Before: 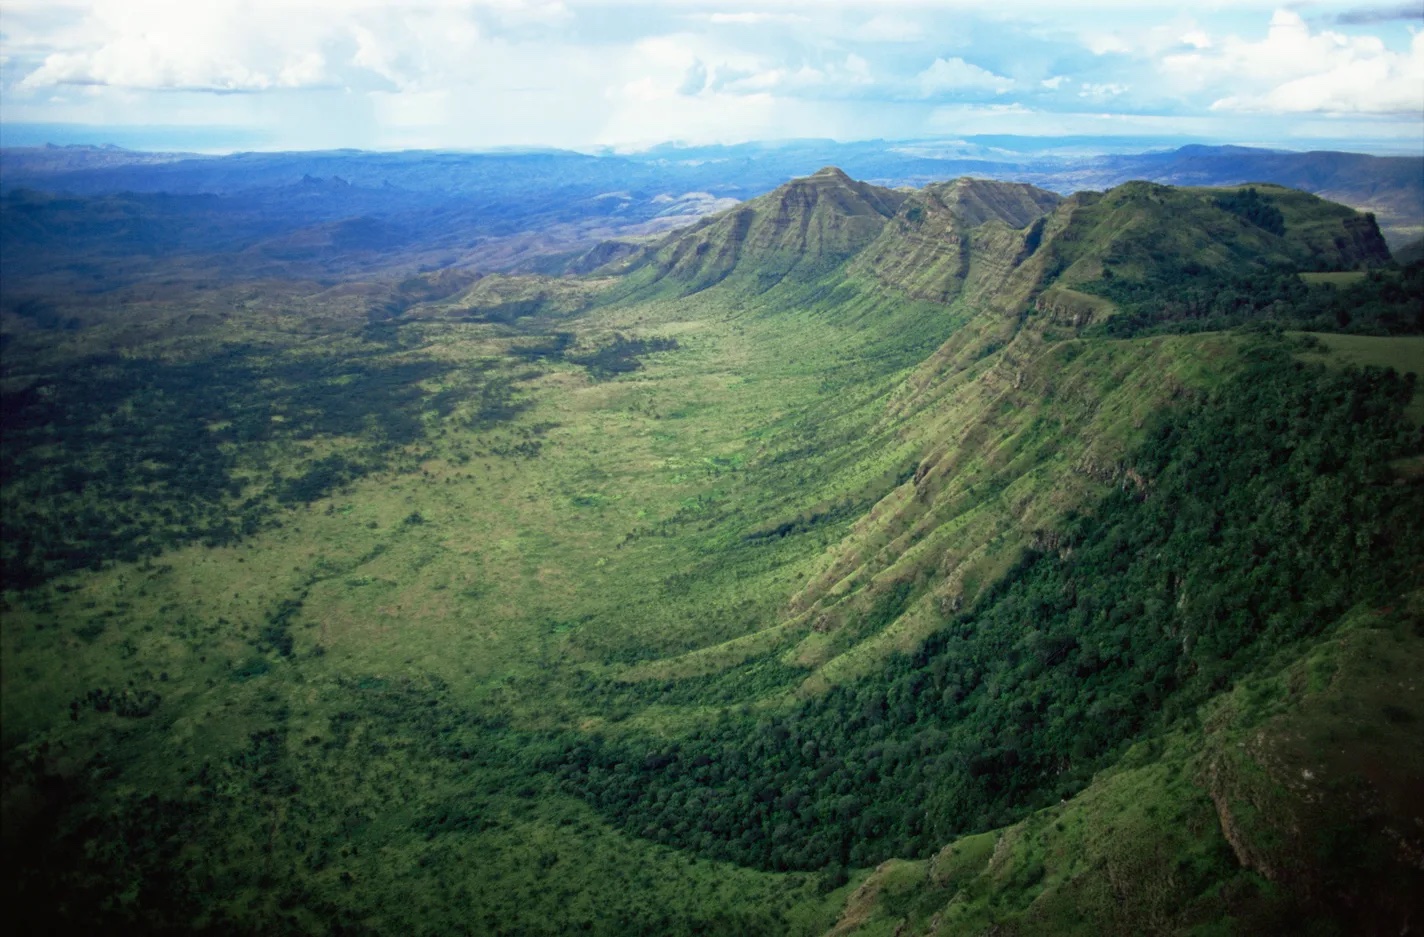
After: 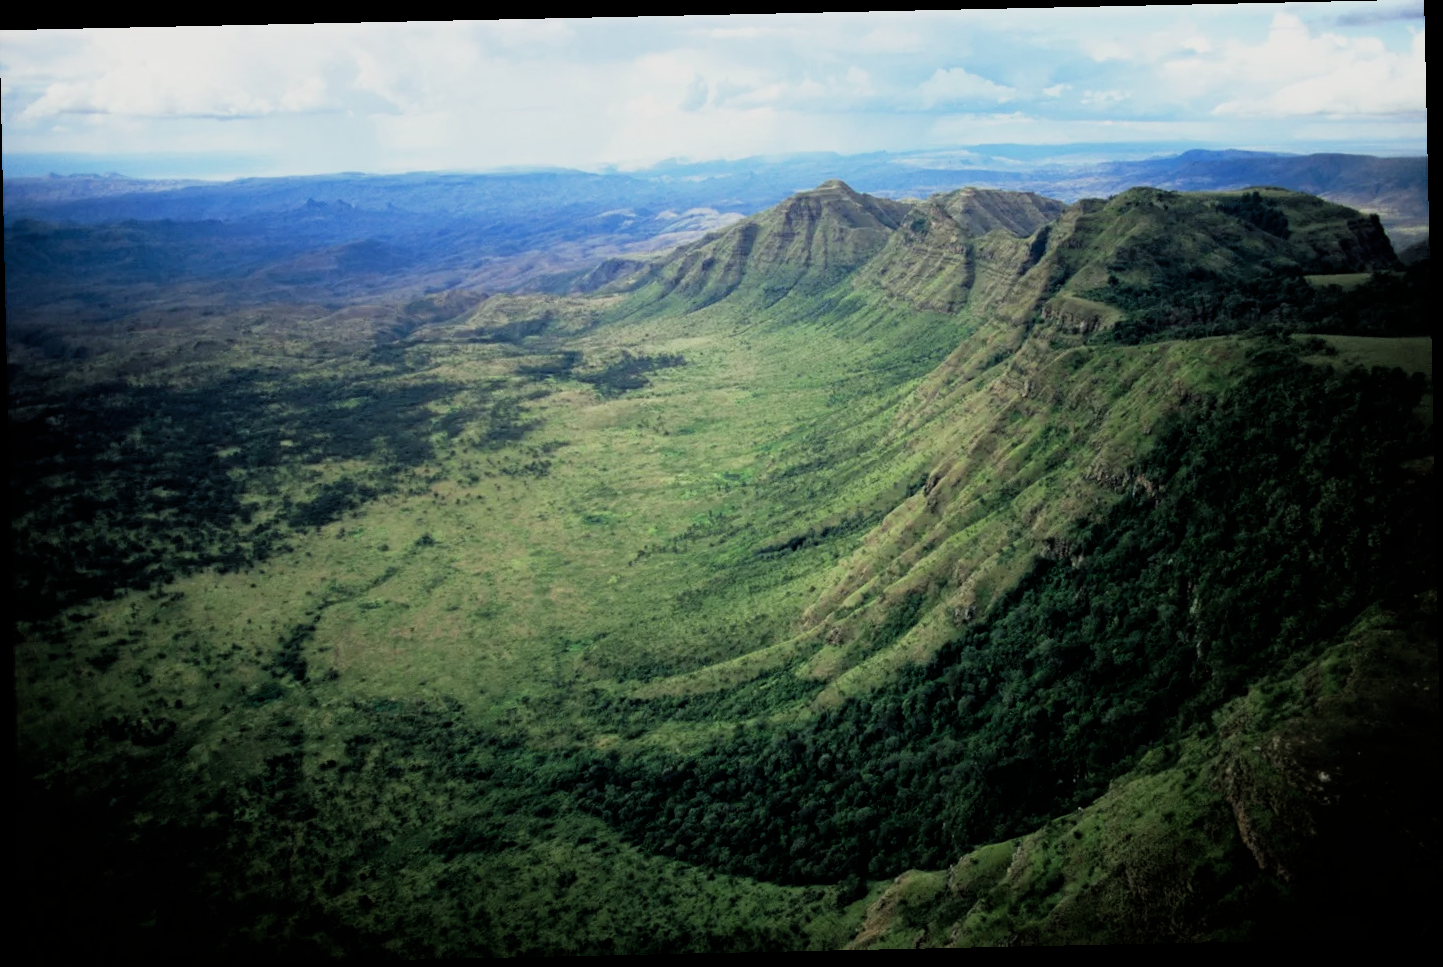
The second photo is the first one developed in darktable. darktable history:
rotate and perspective: rotation -1.24°, automatic cropping off
filmic rgb: black relative exposure -5 EV, white relative exposure 3.5 EV, hardness 3.19, contrast 1.2, highlights saturation mix -30%
